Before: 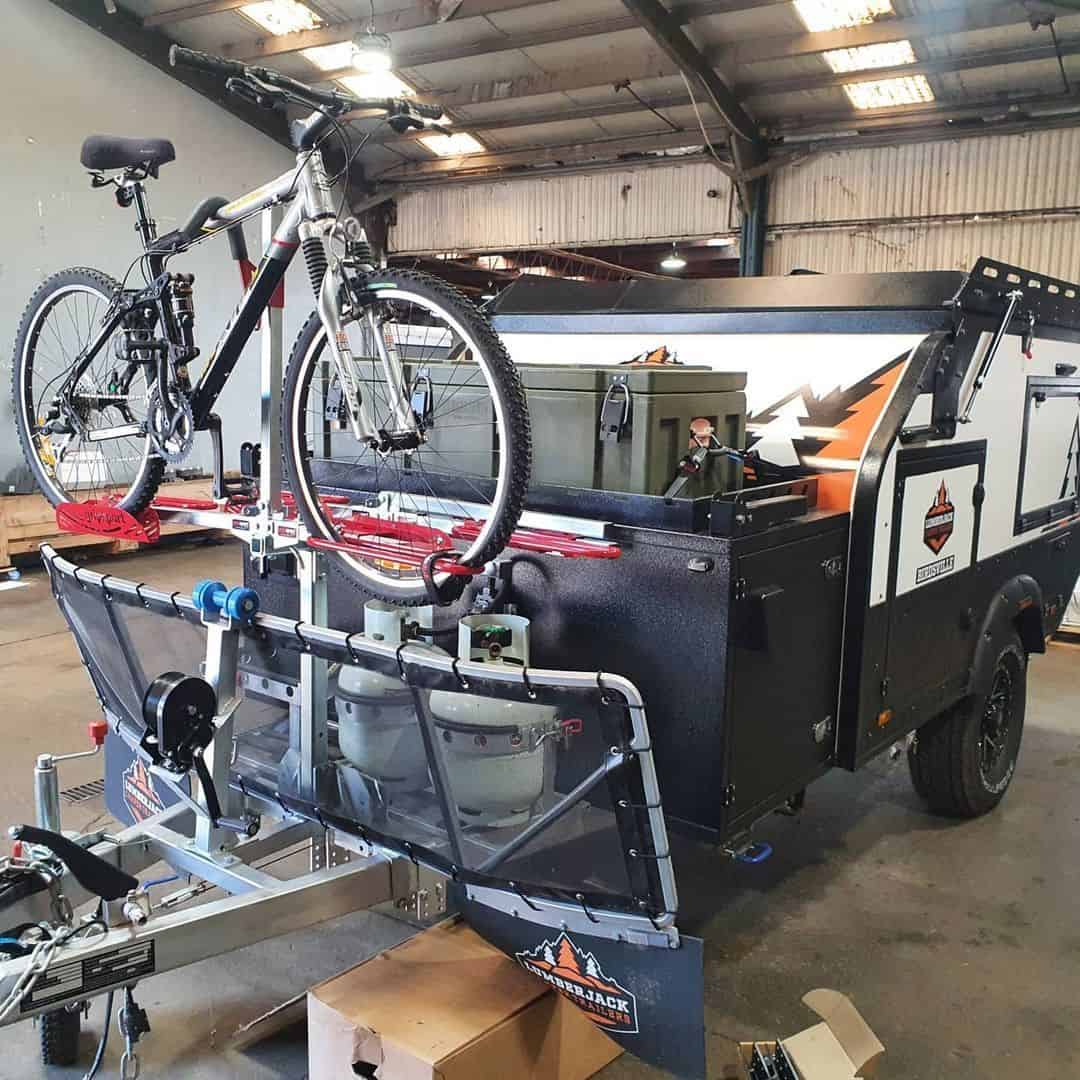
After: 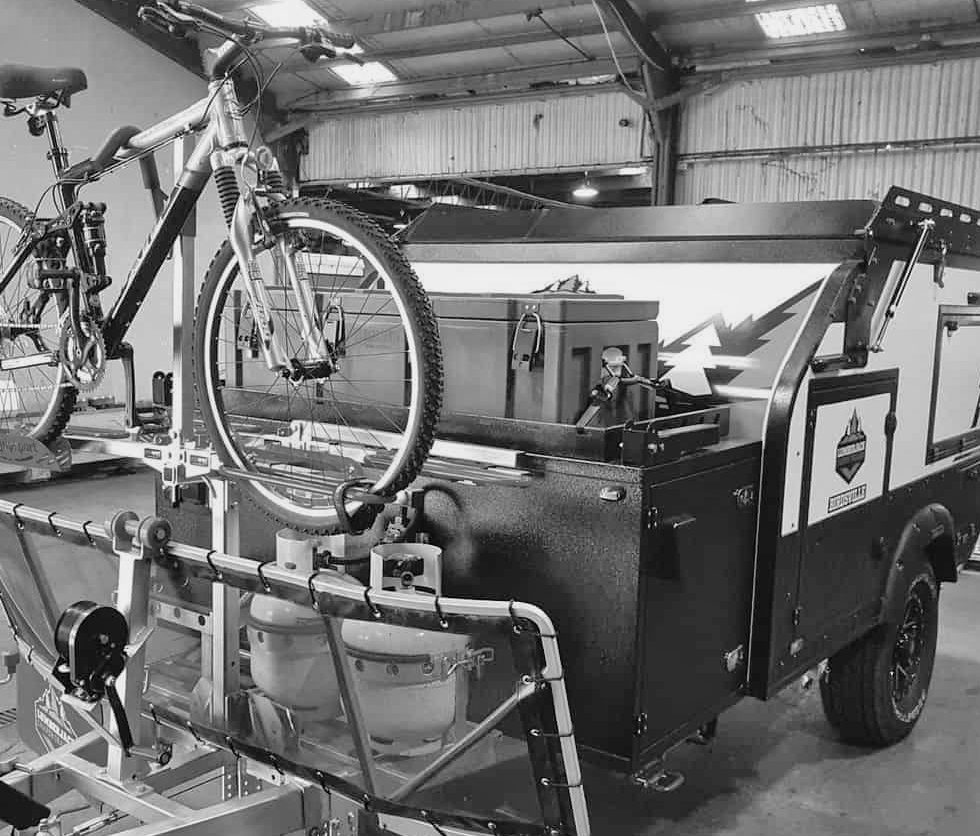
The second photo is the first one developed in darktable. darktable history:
monochrome: a -92.57, b 58.91
tone equalizer: -8 EV 0.001 EV, -7 EV -0.004 EV, -6 EV 0.009 EV, -5 EV 0.032 EV, -4 EV 0.276 EV, -3 EV 0.644 EV, -2 EV 0.584 EV, -1 EV 0.187 EV, +0 EV 0.024 EV
crop: left 8.155%, top 6.611%, bottom 15.385%
shadows and highlights: soften with gaussian
